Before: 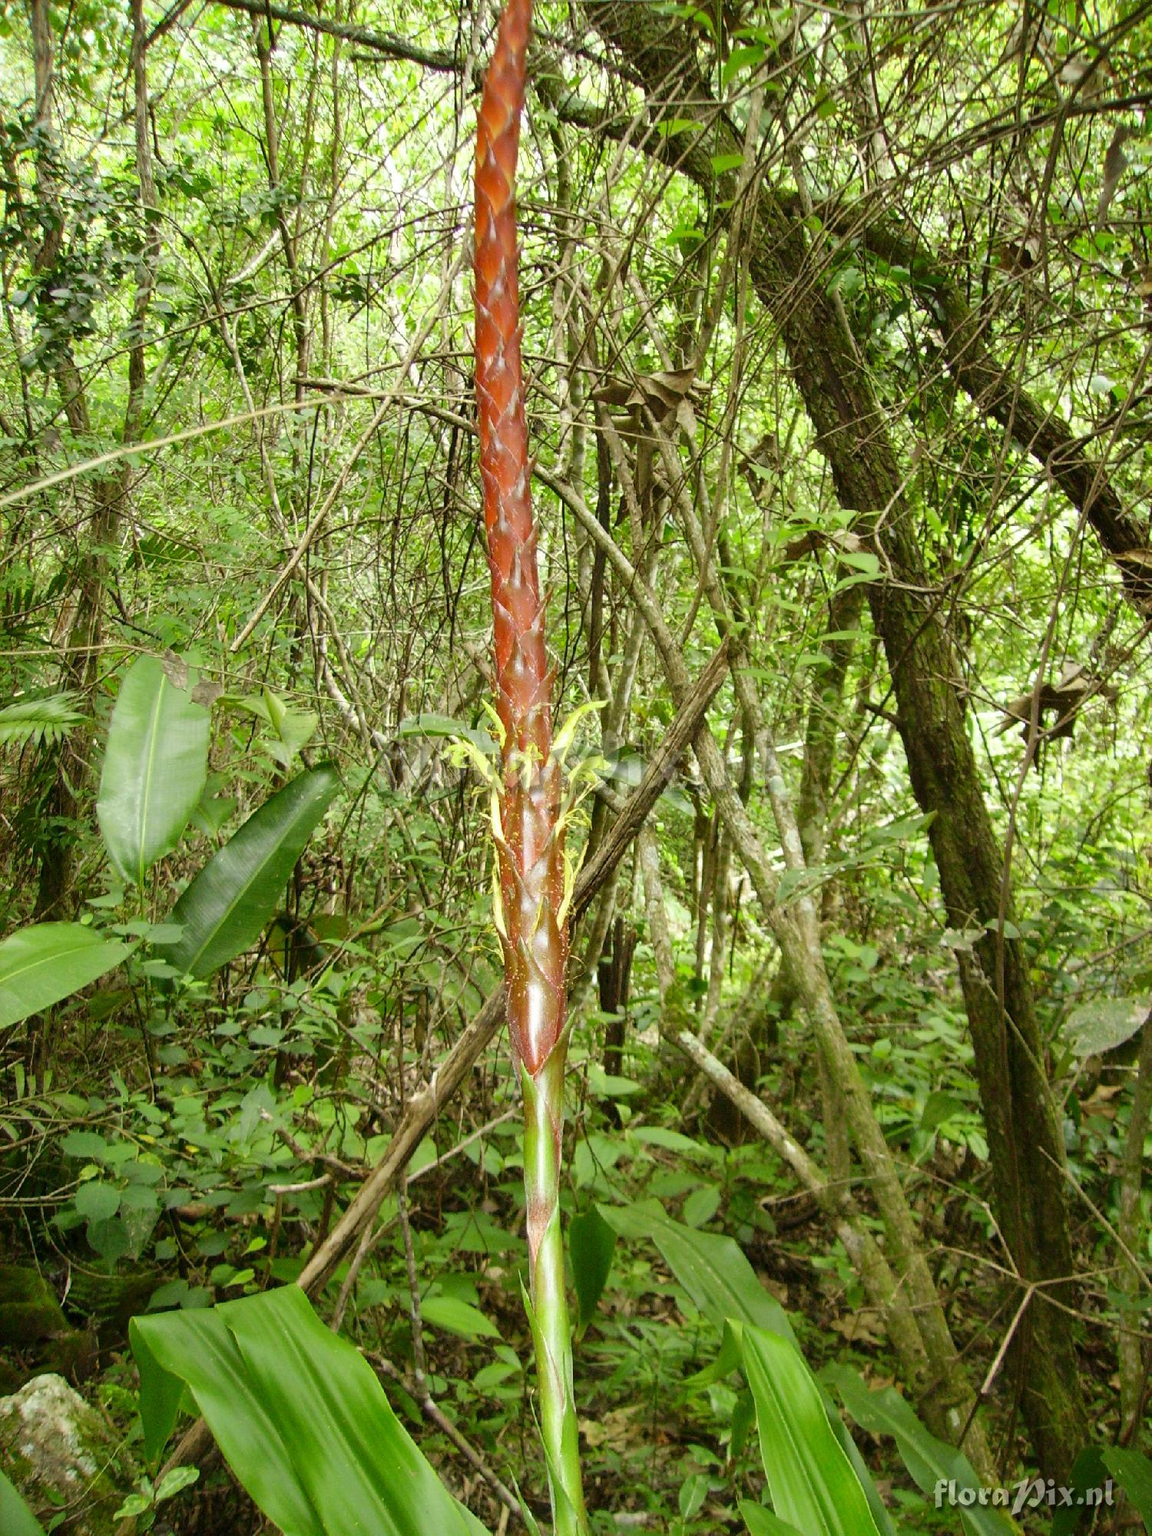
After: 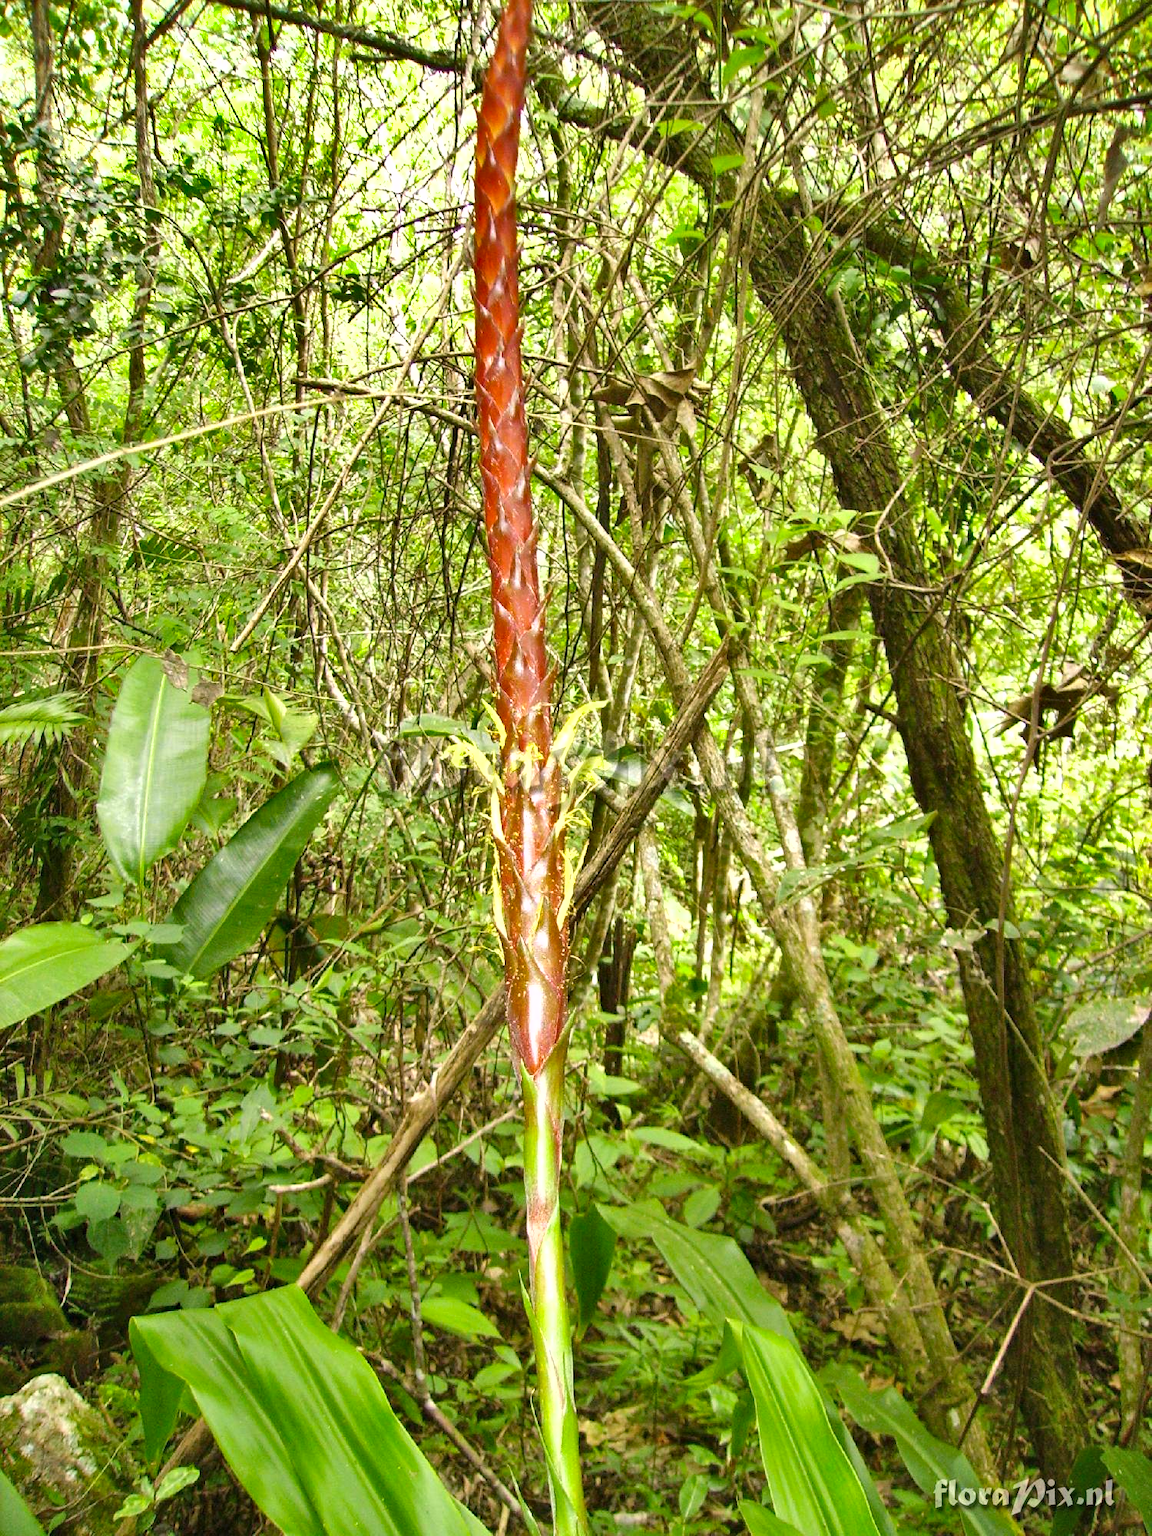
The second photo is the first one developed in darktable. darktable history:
color balance rgb: highlights gain › chroma 1.541%, highlights gain › hue 312.62°, perceptual saturation grading › global saturation 0.384%, global vibrance 20%
shadows and highlights: shadows 58.69, highlights -60.52, soften with gaussian
haze removal: compatibility mode true, adaptive false
exposure: black level correction 0, exposure 0.596 EV, compensate highlight preservation false
